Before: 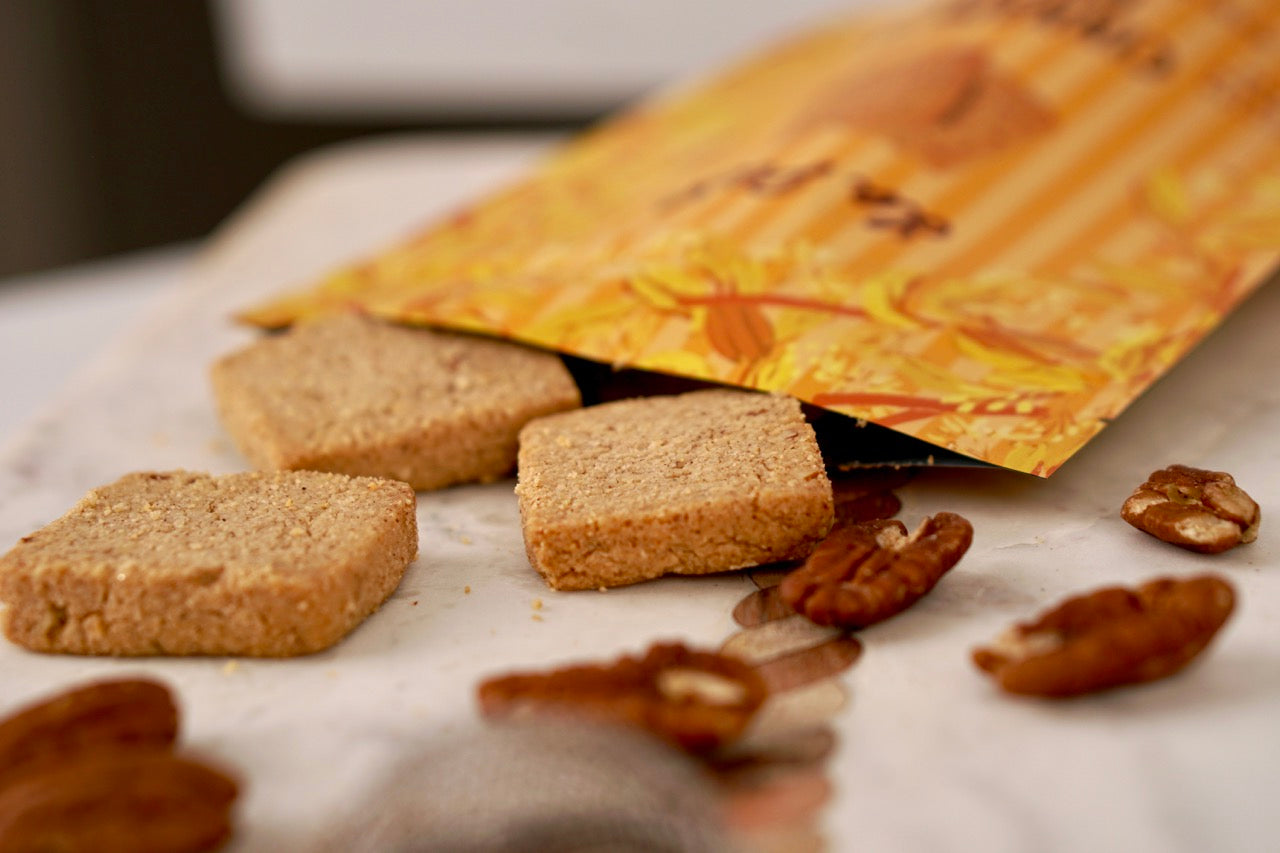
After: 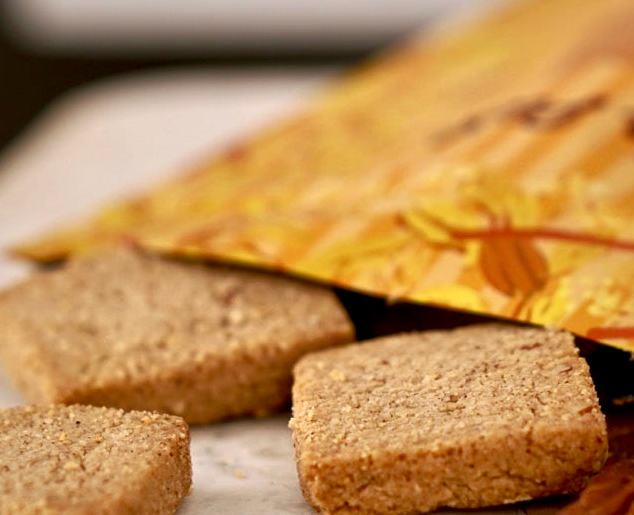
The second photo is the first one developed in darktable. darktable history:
crop: left 17.733%, top 7.812%, right 32.67%, bottom 31.747%
local contrast: mode bilateral grid, contrast 26, coarseness 61, detail 152%, midtone range 0.2
